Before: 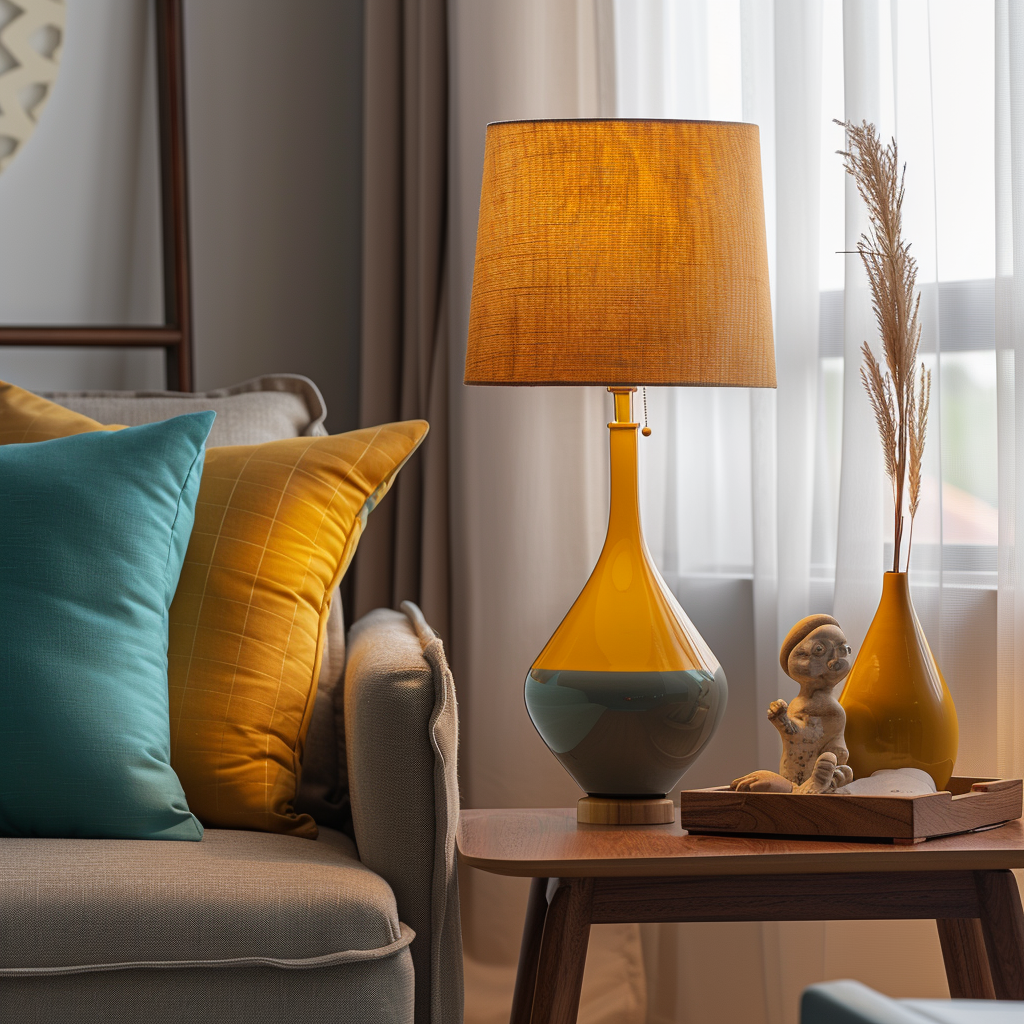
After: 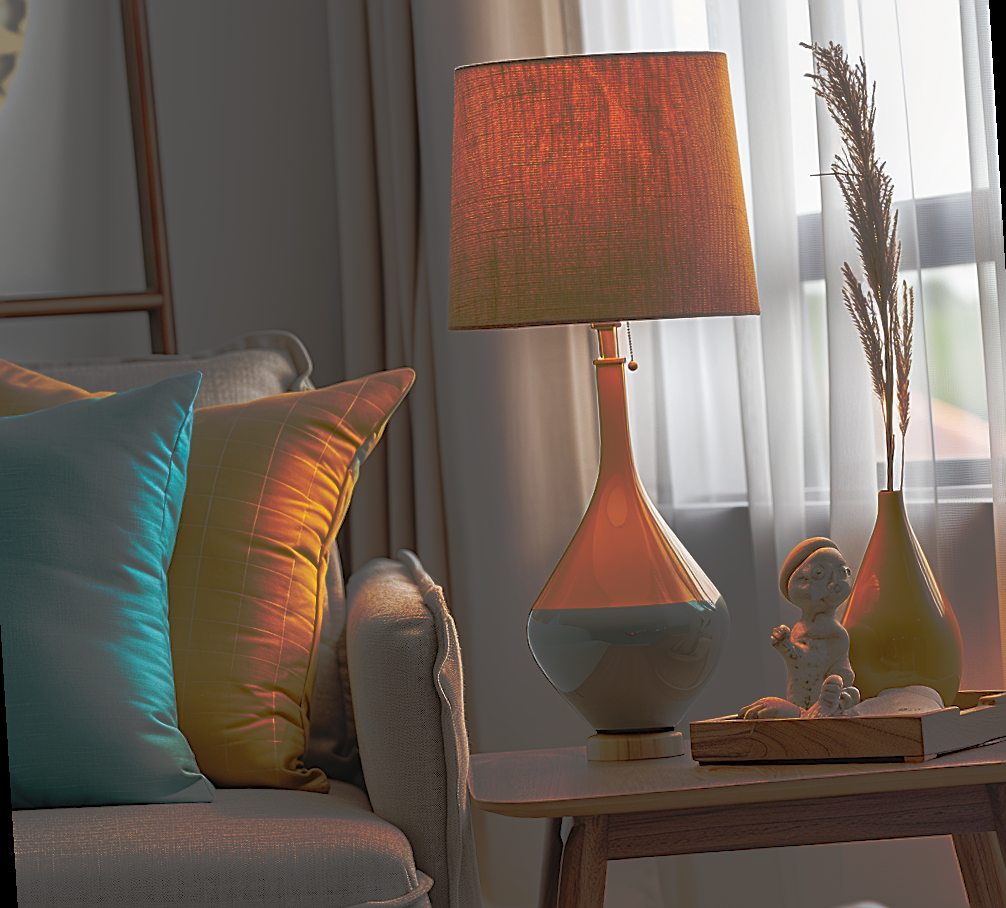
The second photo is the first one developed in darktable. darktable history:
sharpen: on, module defaults
rotate and perspective: rotation -3.52°, crop left 0.036, crop right 0.964, crop top 0.081, crop bottom 0.919
tone curve: curves: ch0 [(0, 0) (0.003, 0.032) (0.53, 0.368) (0.901, 0.866) (1, 1)], preserve colors none
